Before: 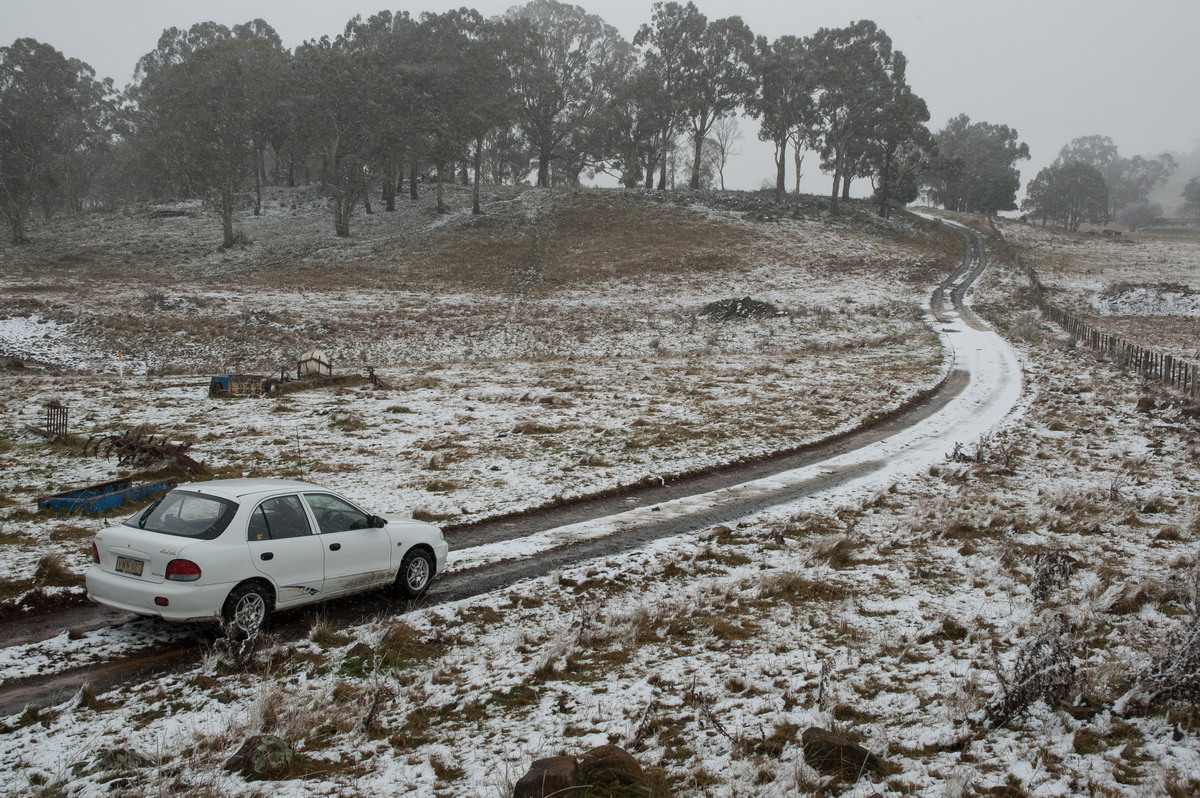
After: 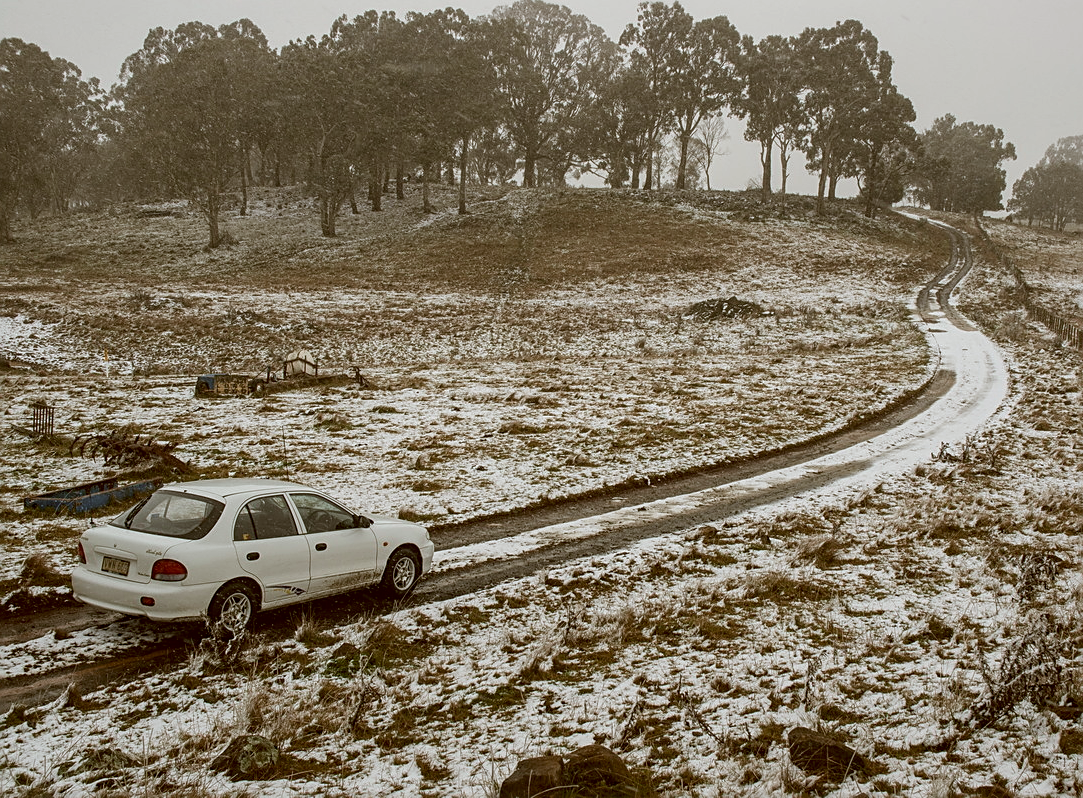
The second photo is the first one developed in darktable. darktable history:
local contrast: on, module defaults
sharpen: on, module defaults
crop and rotate: left 1.171%, right 8.535%
color correction: highlights a* -0.402, highlights b* 0.16, shadows a* 4.81, shadows b* 20.39
